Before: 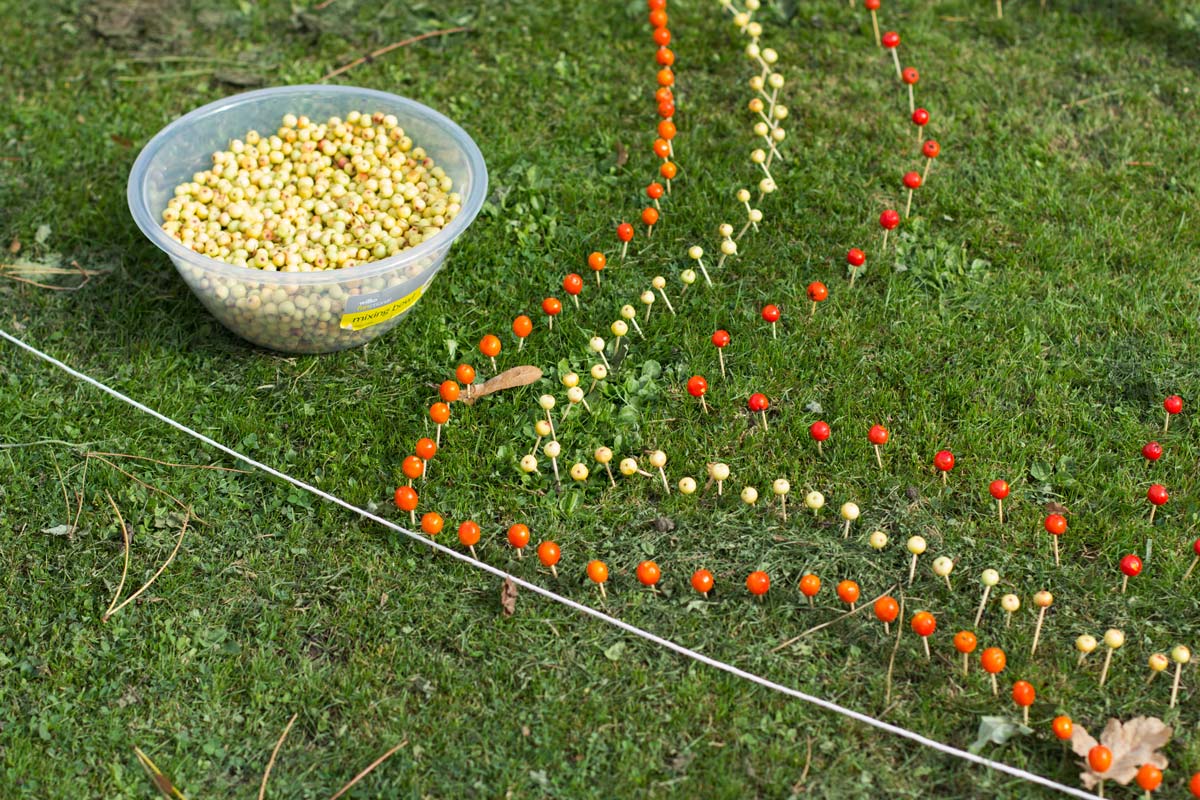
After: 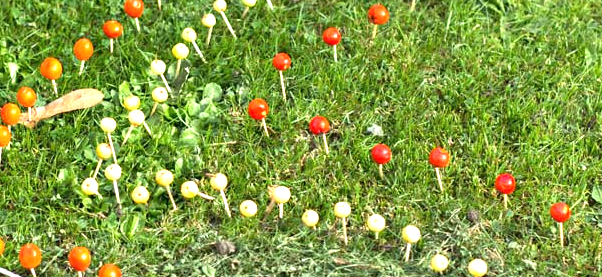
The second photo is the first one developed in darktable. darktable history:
exposure: black level correction 0, exposure 1.2 EV, compensate exposure bias true, compensate highlight preservation false
crop: left 36.607%, top 34.735%, right 13.146%, bottom 30.611%
